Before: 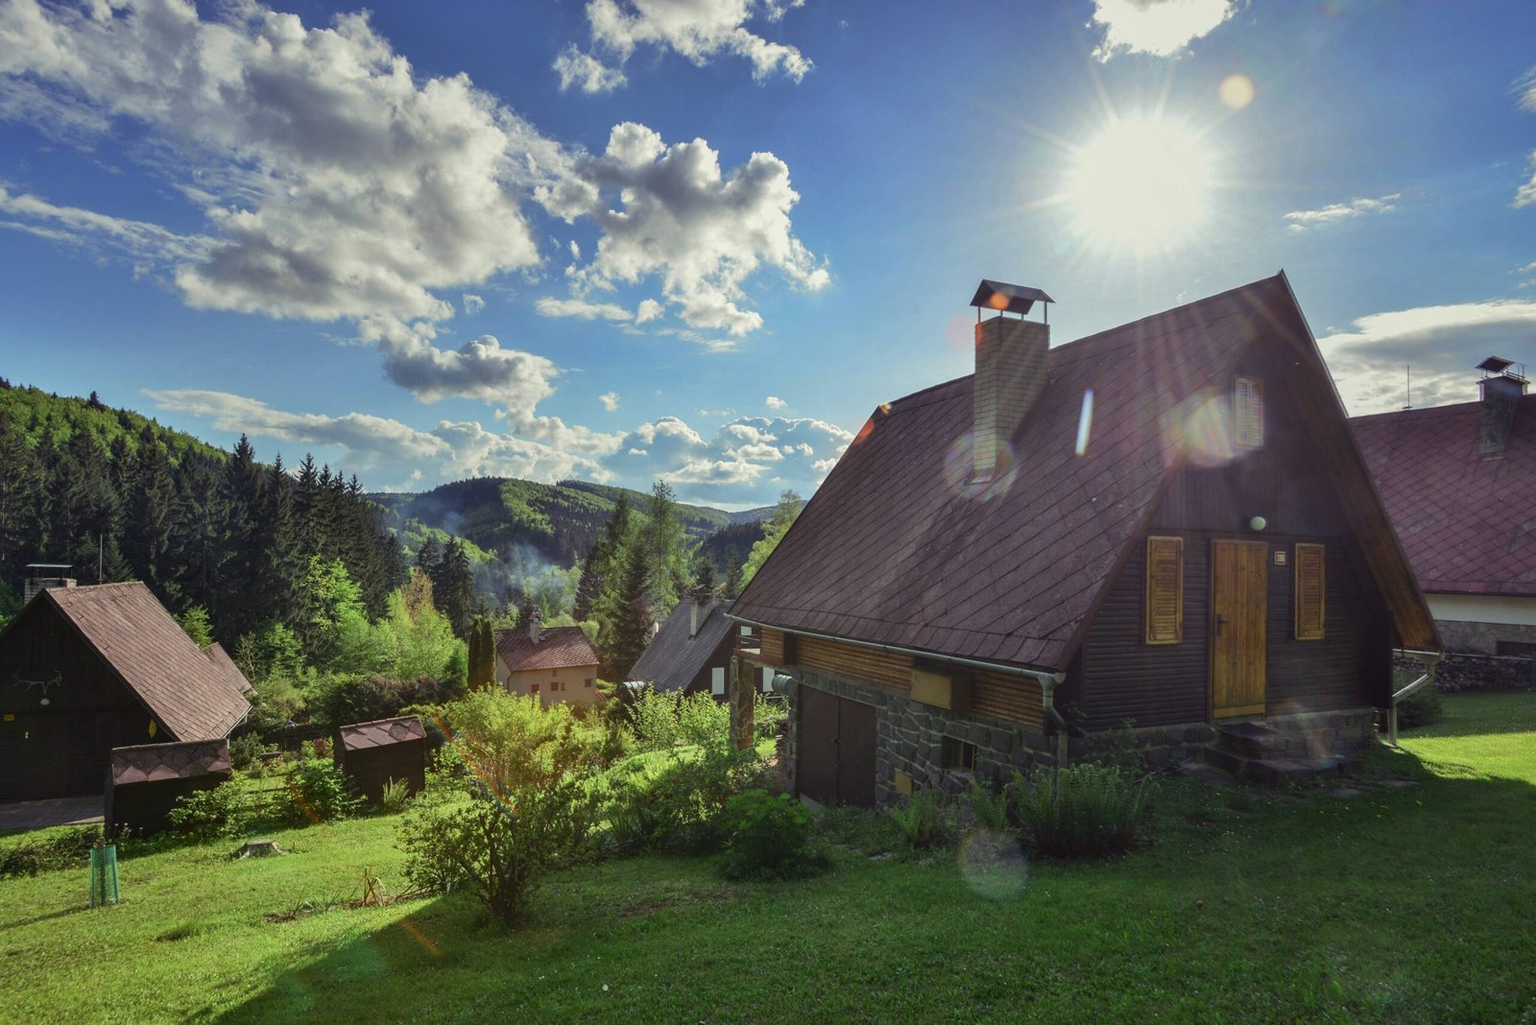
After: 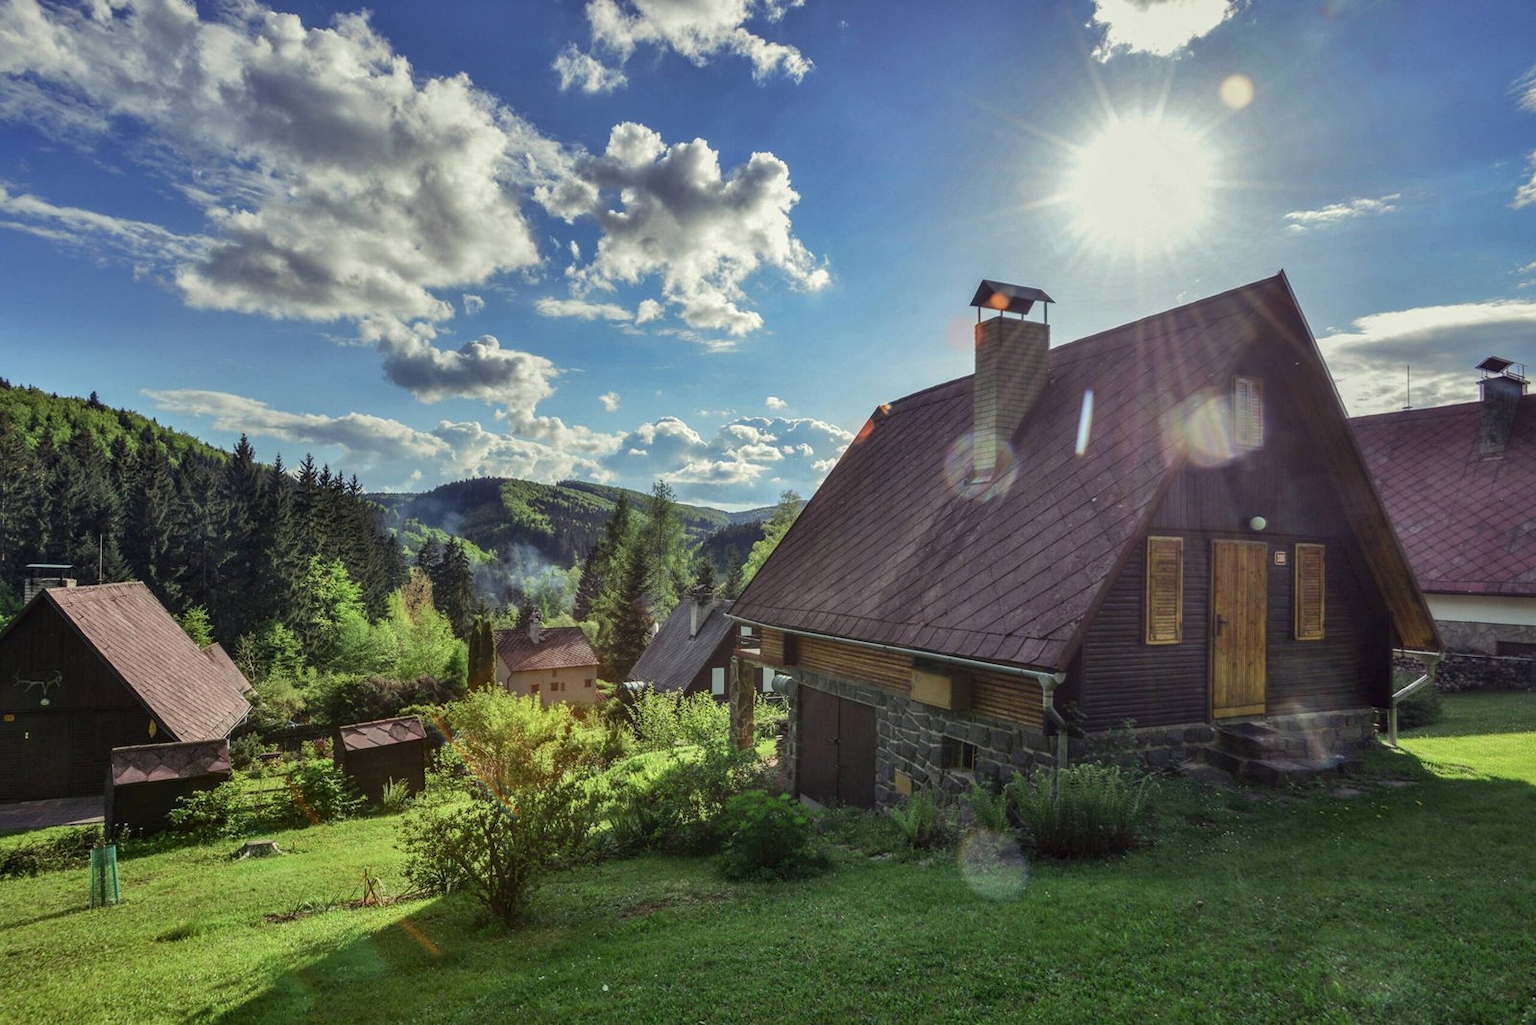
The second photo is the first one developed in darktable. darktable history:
shadows and highlights: shadows 43.73, white point adjustment -1.37, soften with gaussian
local contrast: on, module defaults
